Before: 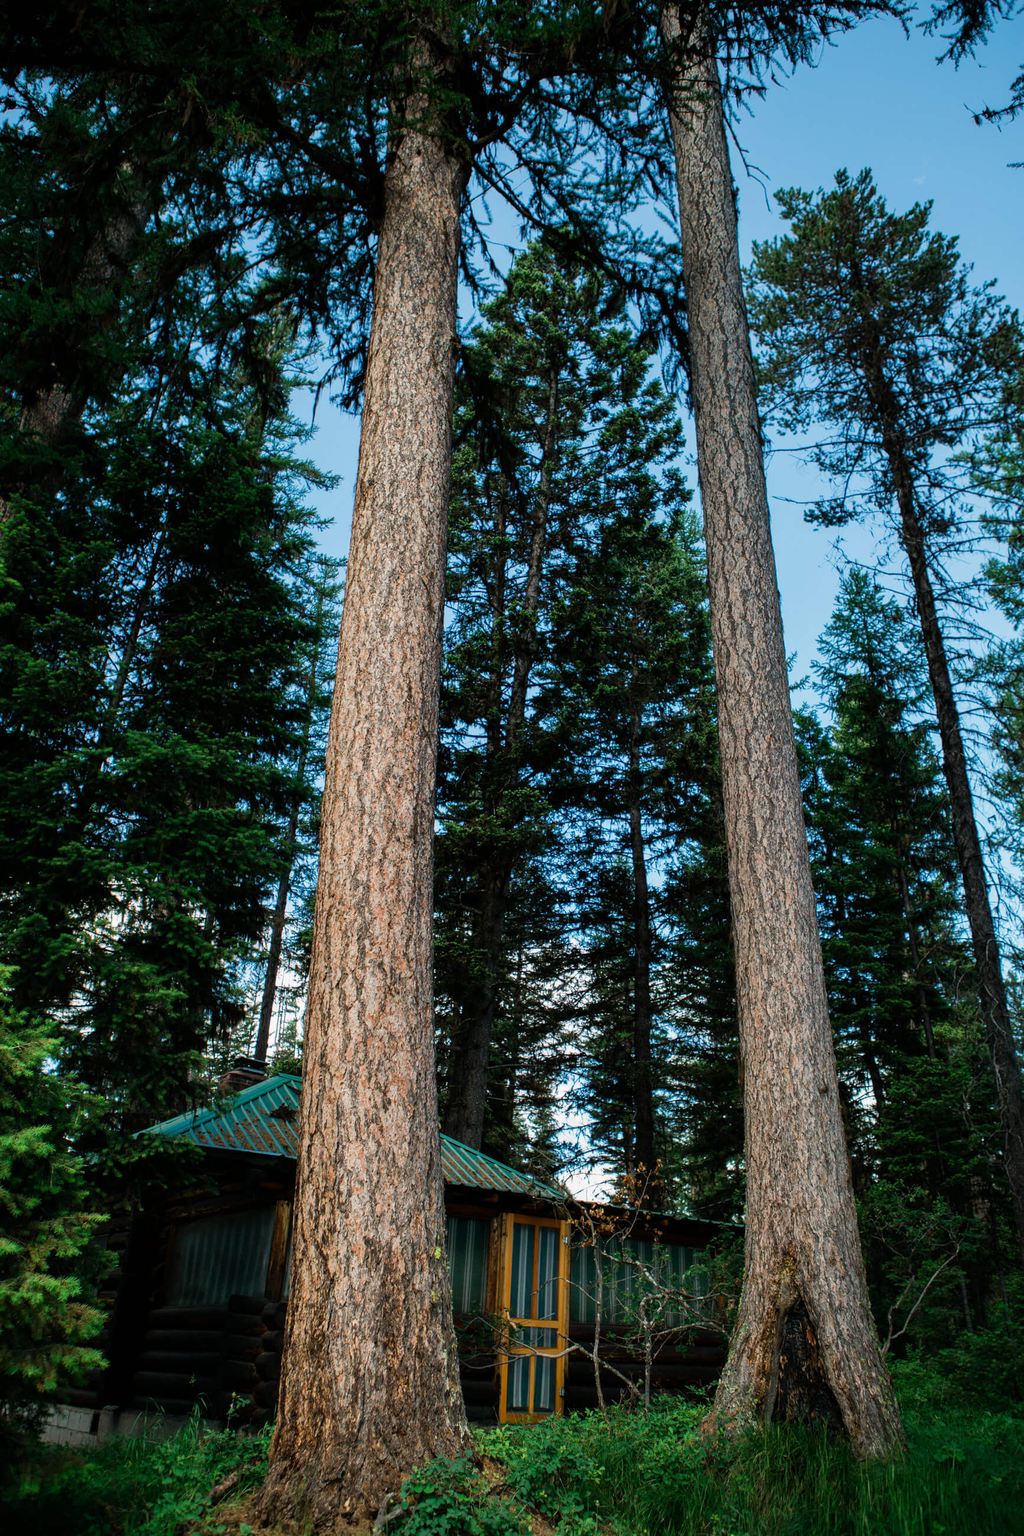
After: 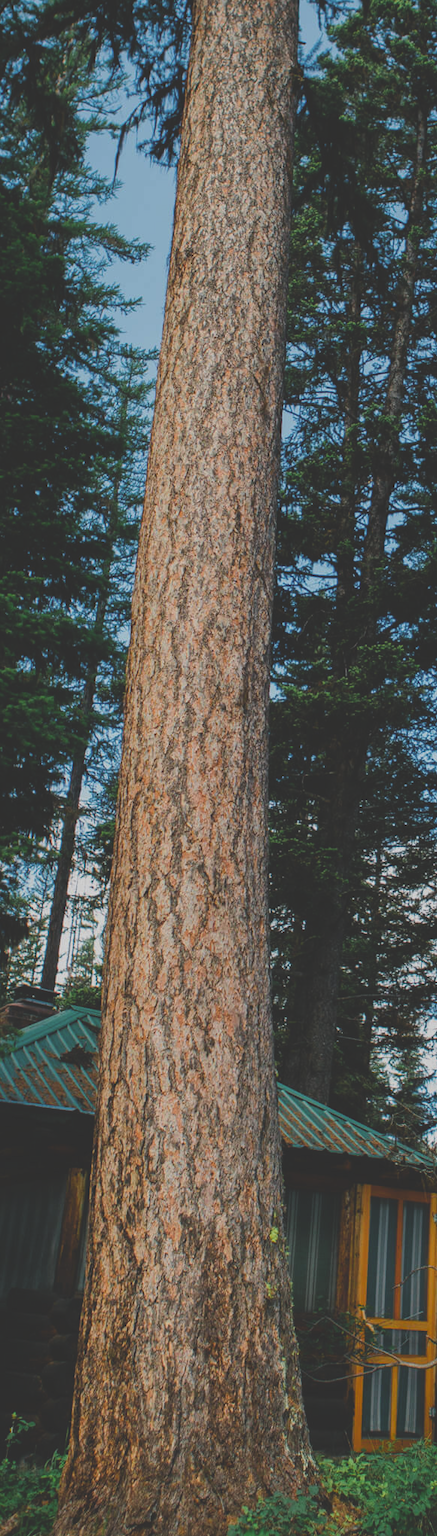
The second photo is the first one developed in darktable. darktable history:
exposure: black level correction -0.015, exposure -0.5 EV, compensate highlight preservation false
color zones: curves: ch0 [(0.224, 0.526) (0.75, 0.5)]; ch1 [(0.055, 0.526) (0.224, 0.761) (0.377, 0.526) (0.75, 0.5)]
color balance: lift [1.01, 1, 1, 1], gamma [1.097, 1, 1, 1], gain [0.85, 1, 1, 1]
crop and rotate: left 21.77%, top 18.528%, right 44.676%, bottom 2.997%
